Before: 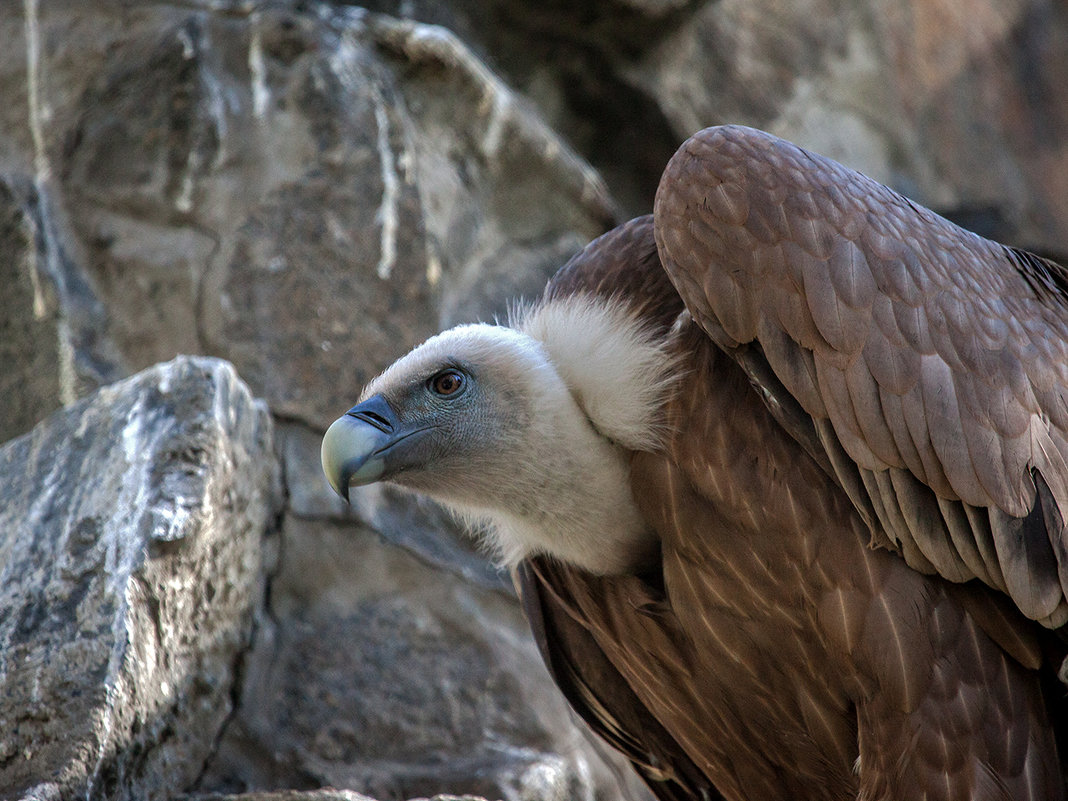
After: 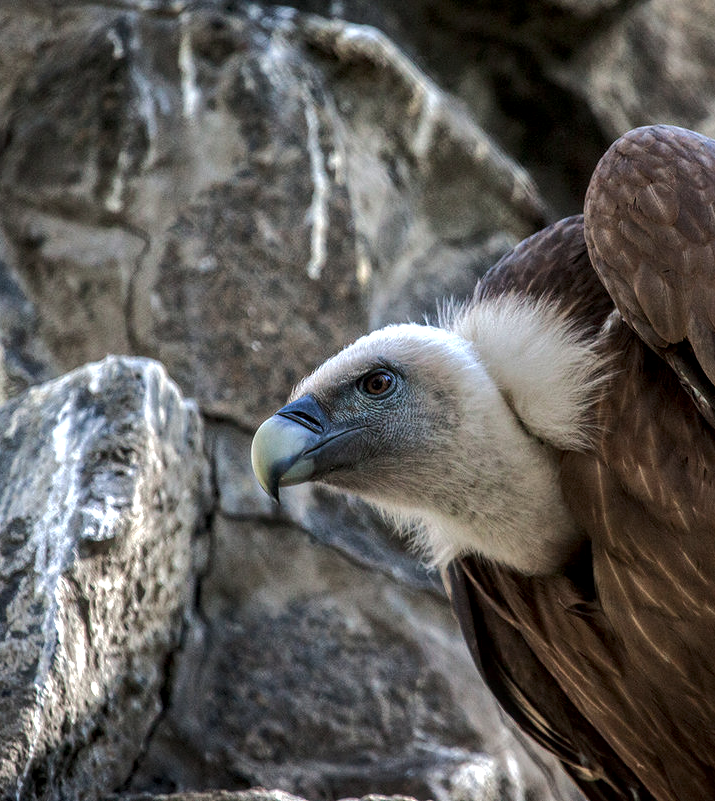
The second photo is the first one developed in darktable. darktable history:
crop and rotate: left 6.582%, right 26.468%
local contrast: highlights 62%, detail 143%, midtone range 0.43
tone curve: curves: ch0 [(0, 0.021) (0.059, 0.053) (0.212, 0.18) (0.337, 0.304) (0.495, 0.505) (0.725, 0.731) (0.89, 0.919) (1, 1)]; ch1 [(0, 0) (0.094, 0.081) (0.311, 0.282) (0.421, 0.417) (0.479, 0.475) (0.54, 0.55) (0.615, 0.65) (0.683, 0.688) (1, 1)]; ch2 [(0, 0) (0.257, 0.217) (0.44, 0.431) (0.498, 0.507) (0.603, 0.598) (1, 1)], color space Lab, linked channels, preserve colors none
